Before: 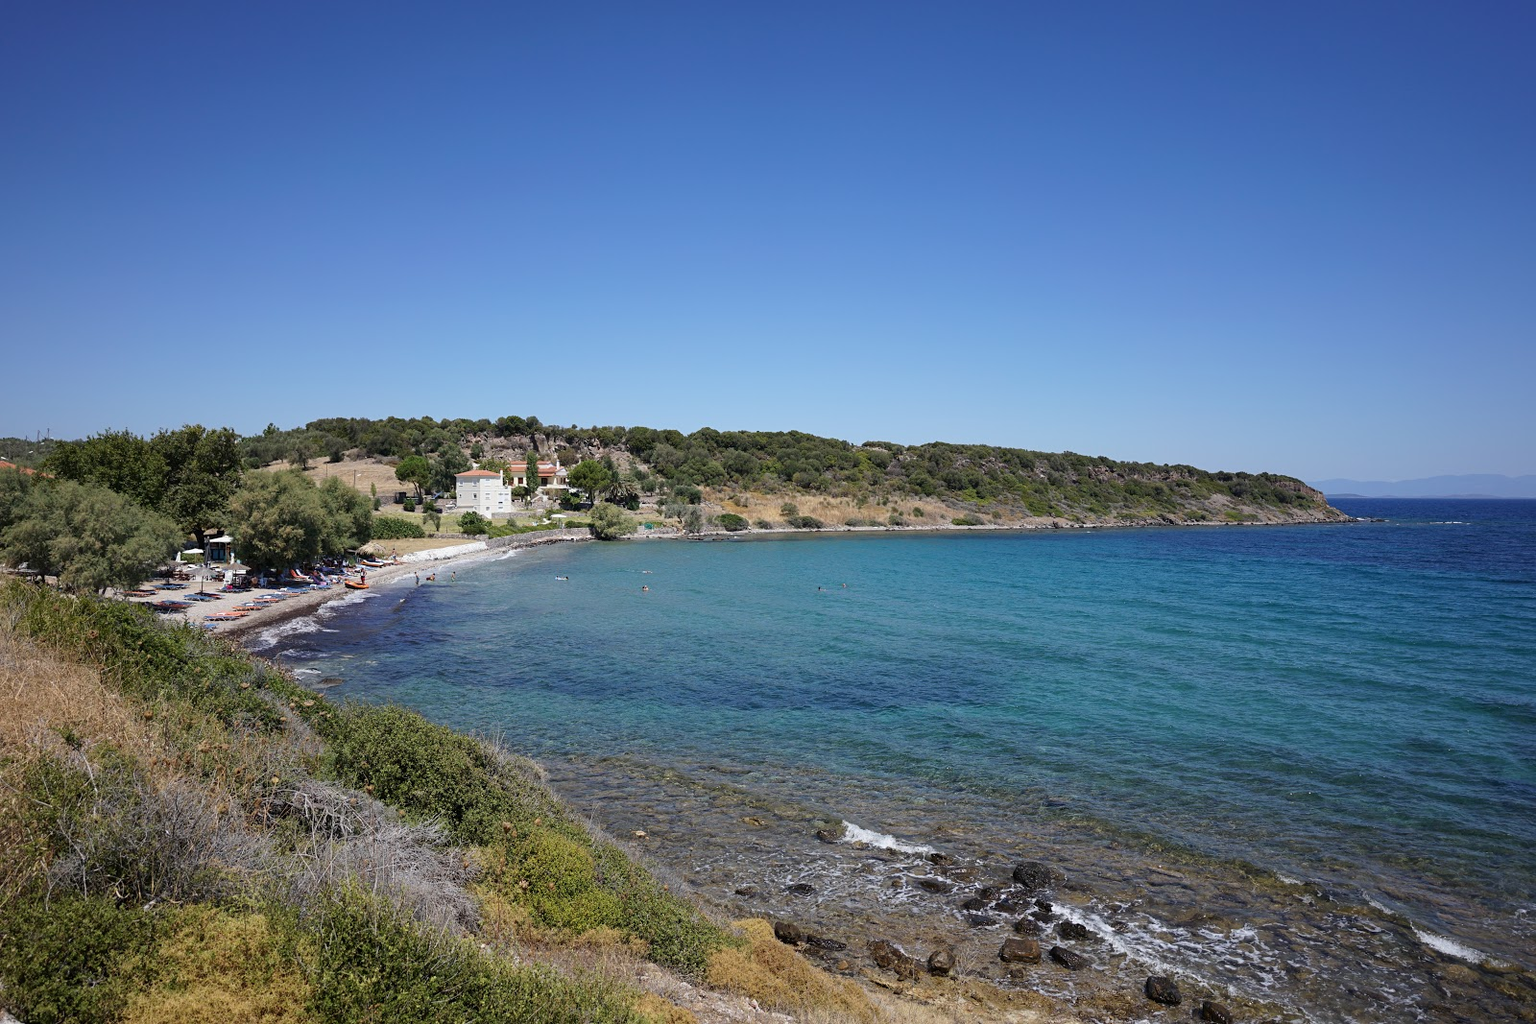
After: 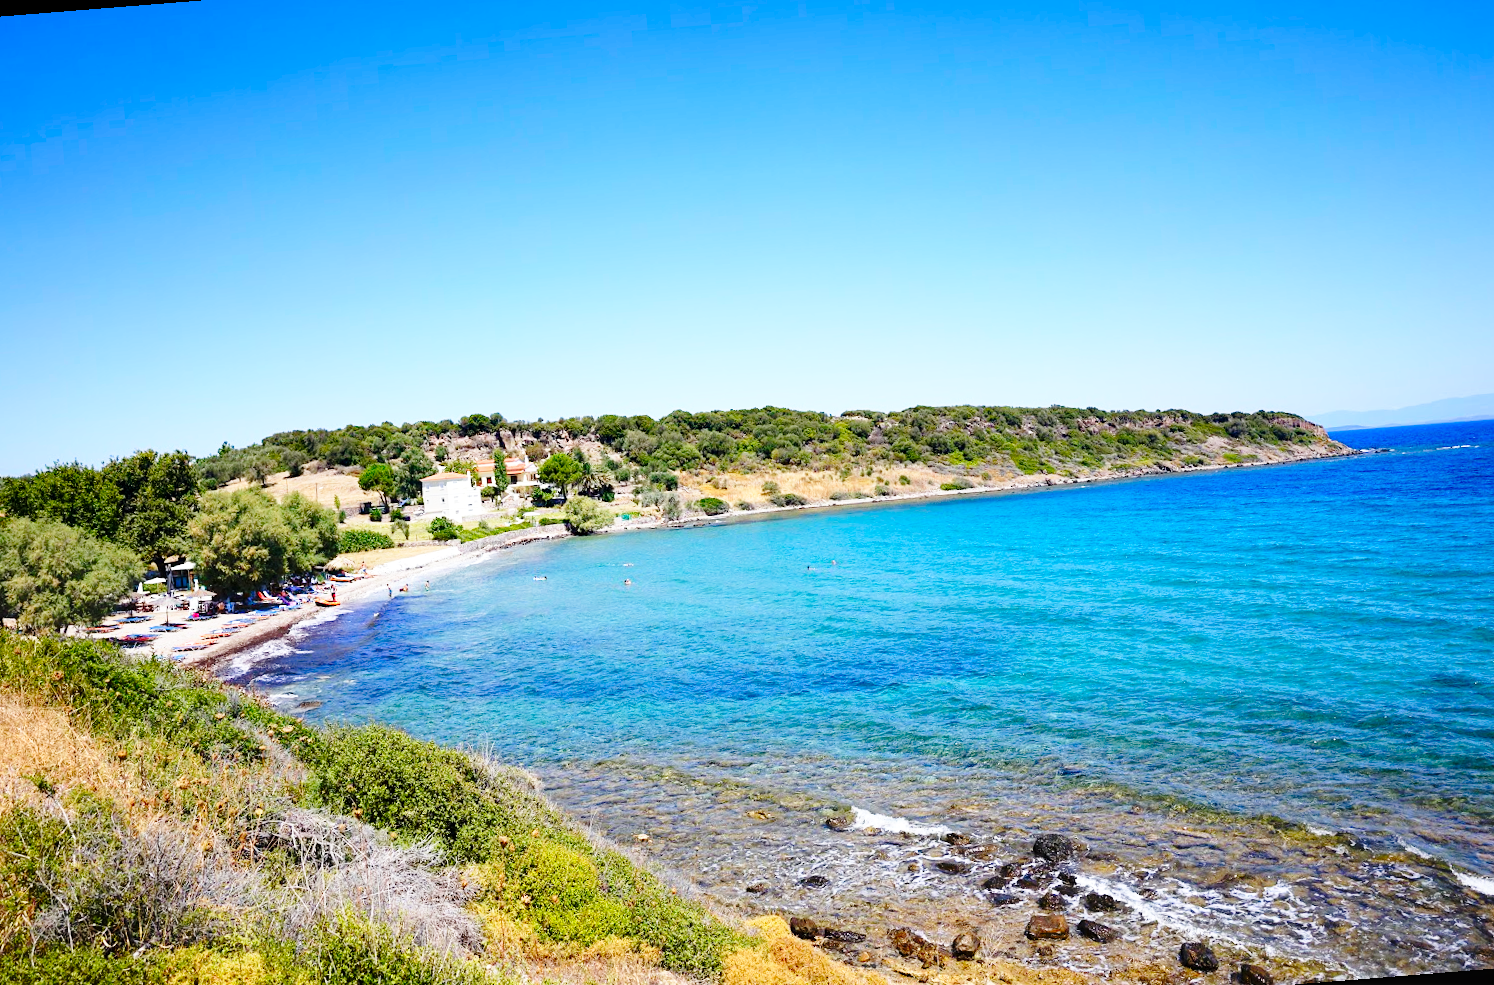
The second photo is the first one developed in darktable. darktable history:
contrast brightness saturation: saturation 0.5
base curve: curves: ch0 [(0, 0) (0.028, 0.03) (0.105, 0.232) (0.387, 0.748) (0.754, 0.968) (1, 1)], fusion 1, exposure shift 0.576, preserve colors none
rotate and perspective: rotation -4.57°, crop left 0.054, crop right 0.944, crop top 0.087, crop bottom 0.914
